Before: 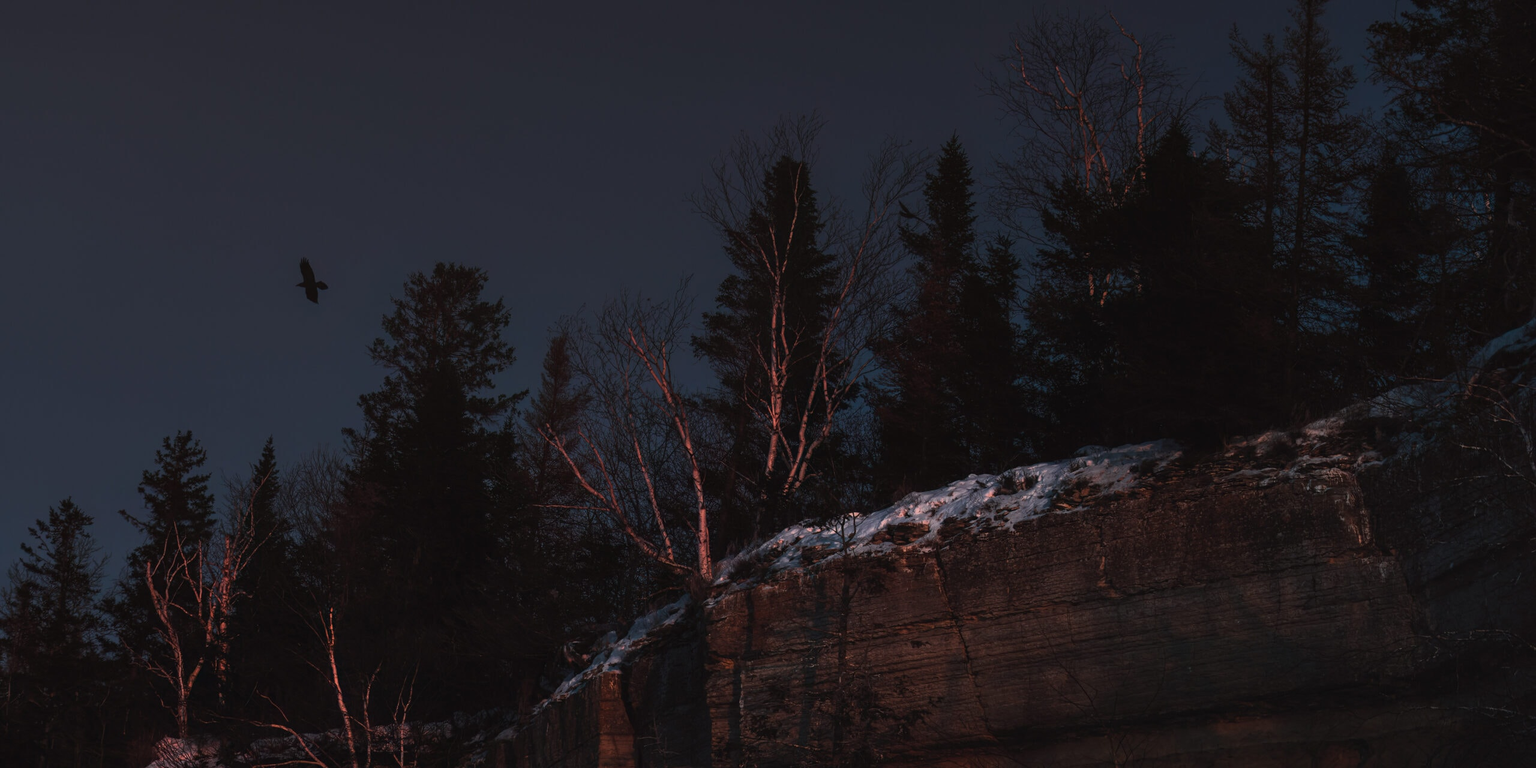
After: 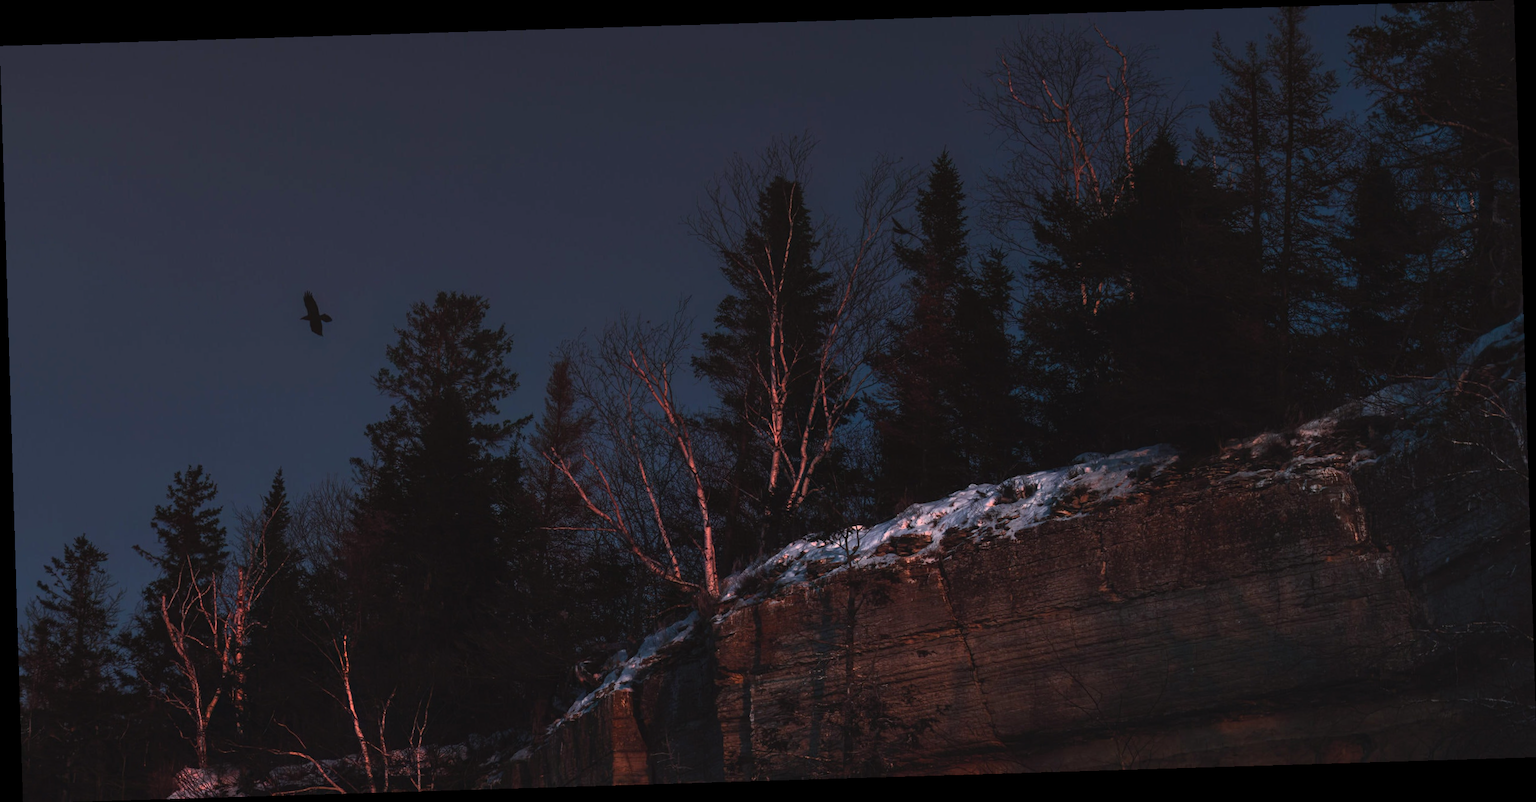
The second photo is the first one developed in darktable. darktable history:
tone equalizer: on, module defaults
white balance: red 0.98, blue 1.034
contrast brightness saturation: contrast 0.2, brightness 0.16, saturation 0.22
rotate and perspective: rotation -1.75°, automatic cropping off
